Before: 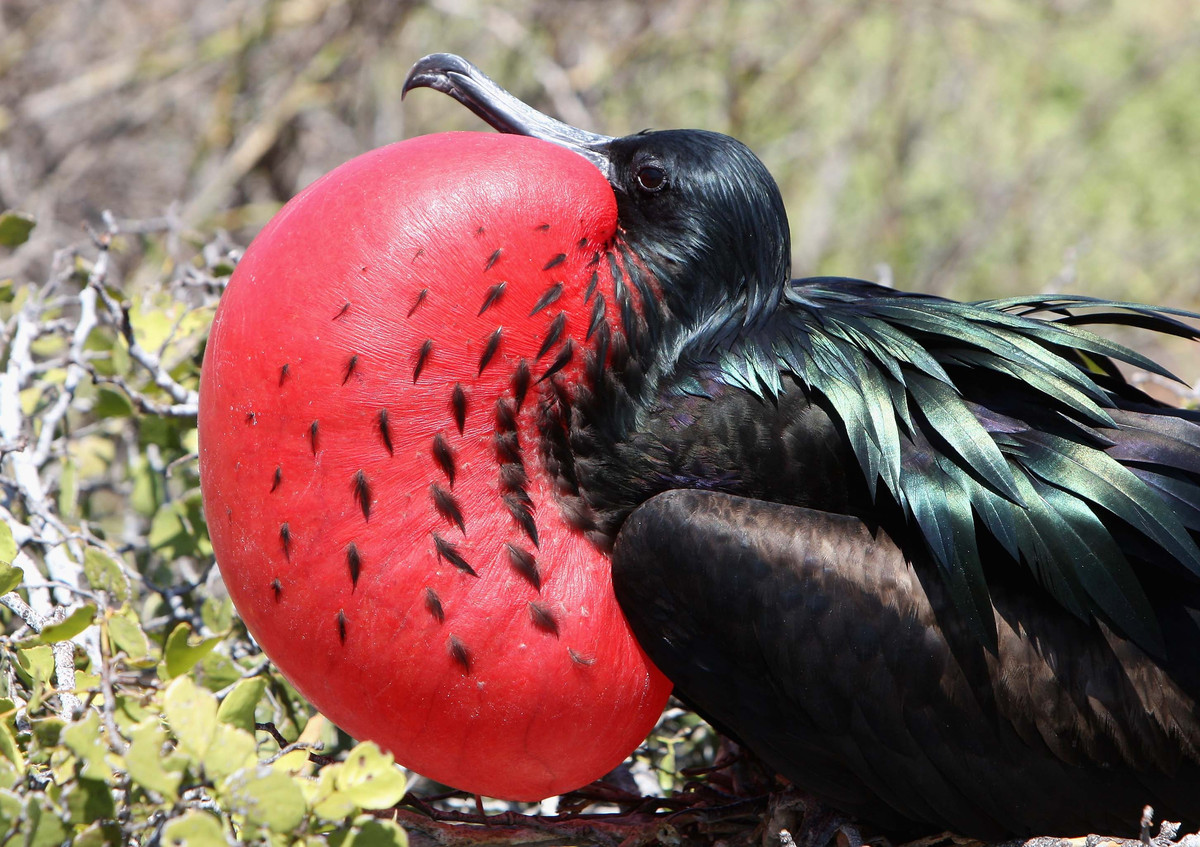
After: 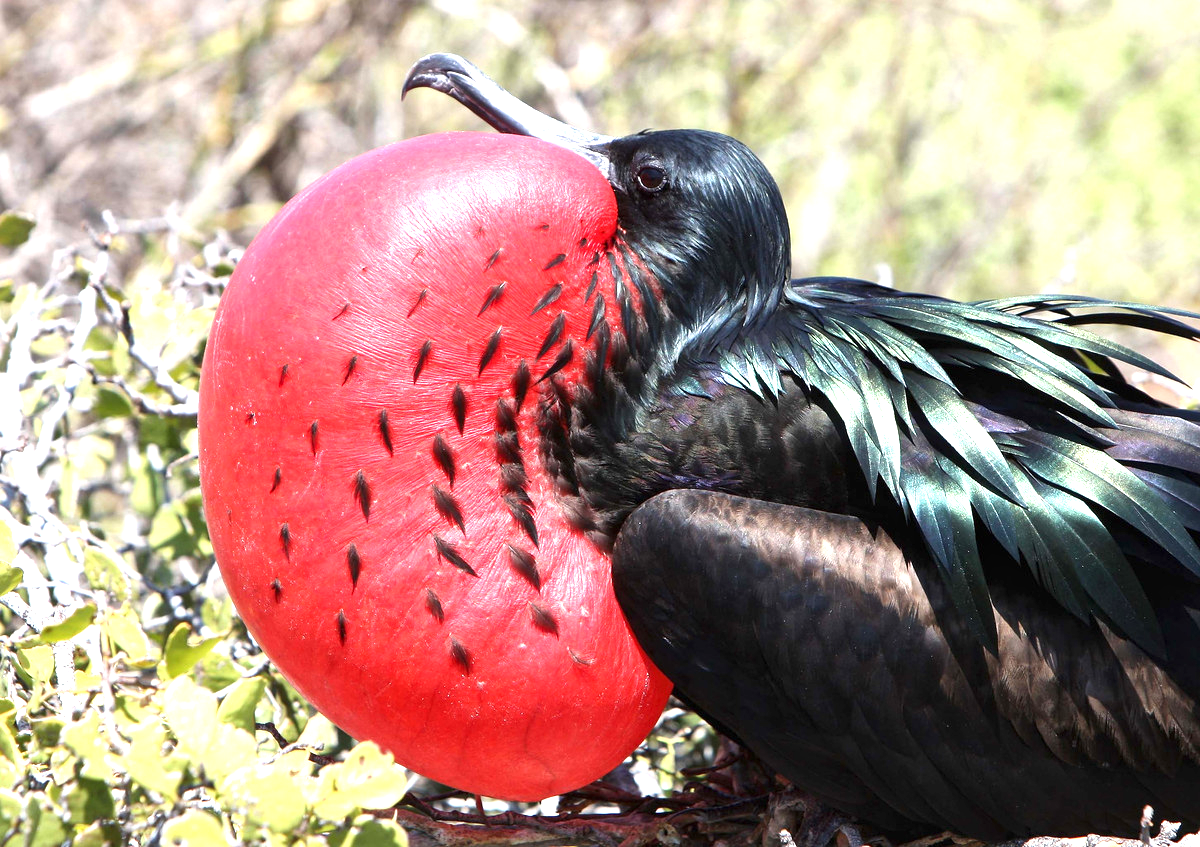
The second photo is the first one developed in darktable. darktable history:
local contrast: mode bilateral grid, contrast 28, coarseness 16, detail 115%, midtone range 0.2
exposure: black level correction 0, exposure 1.015 EV, compensate exposure bias true, compensate highlight preservation false
